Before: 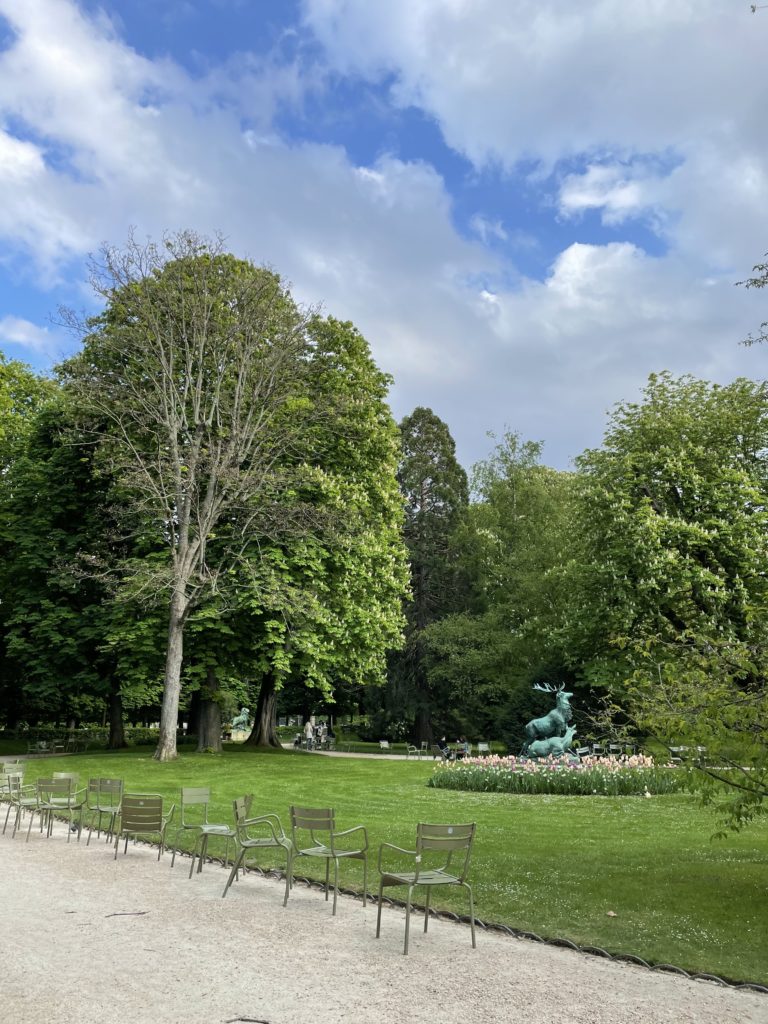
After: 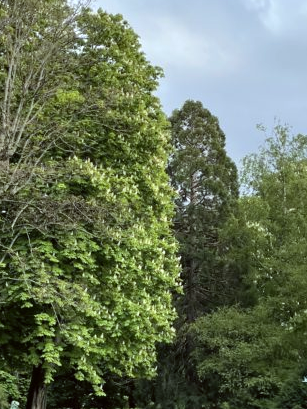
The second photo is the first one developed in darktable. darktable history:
shadows and highlights: radius 44.78, white point adjustment 6.64, compress 79.65%, highlights color adjustment 78.42%, soften with gaussian
crop: left 30%, top 30%, right 30%, bottom 30%
color correction: highlights a* -2.73, highlights b* -2.09, shadows a* 2.41, shadows b* 2.73
